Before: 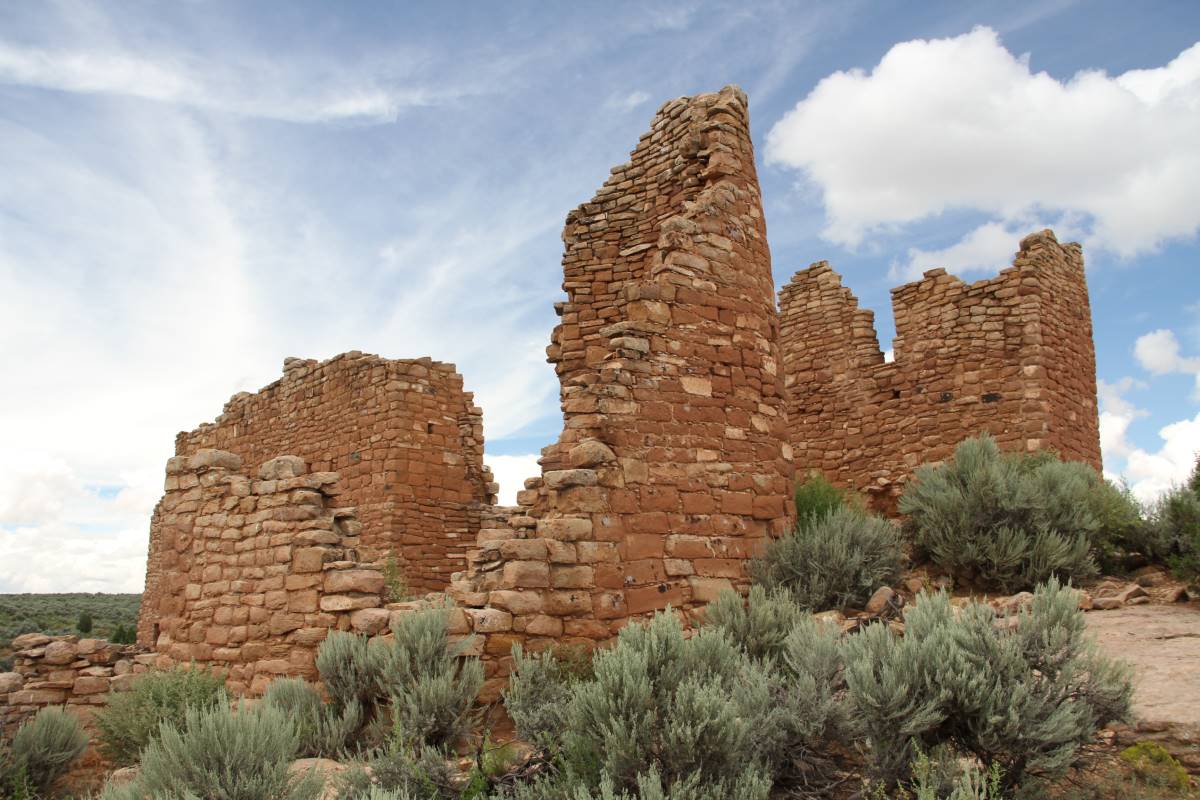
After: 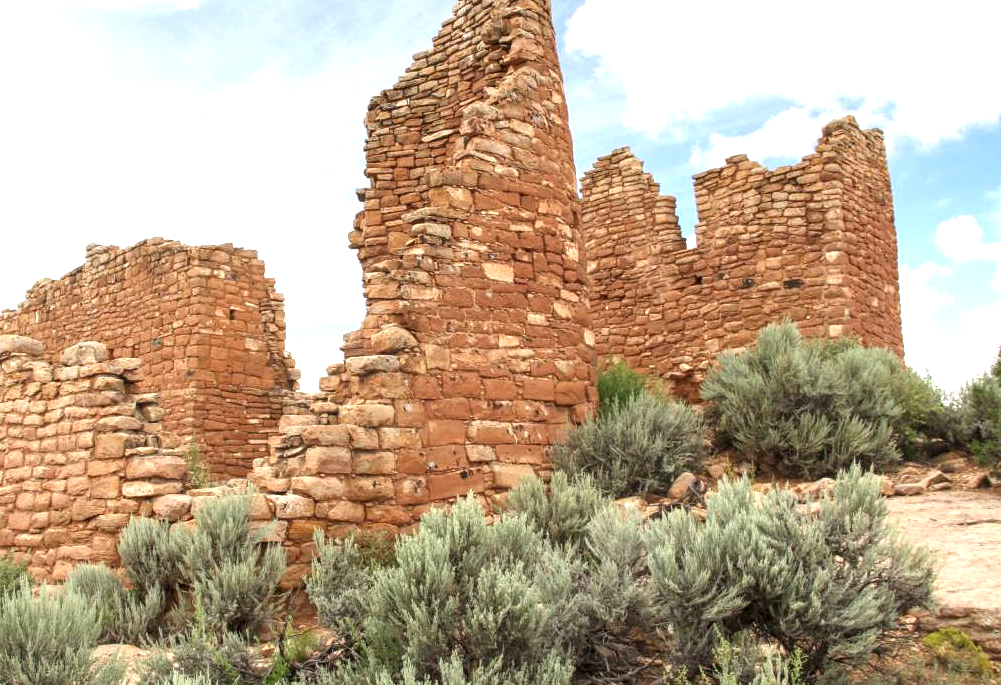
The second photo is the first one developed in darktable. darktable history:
local contrast: on, module defaults
exposure: black level correction 0, exposure 1 EV, compensate exposure bias true, compensate highlight preservation false
crop: left 16.516%, top 14.34%
